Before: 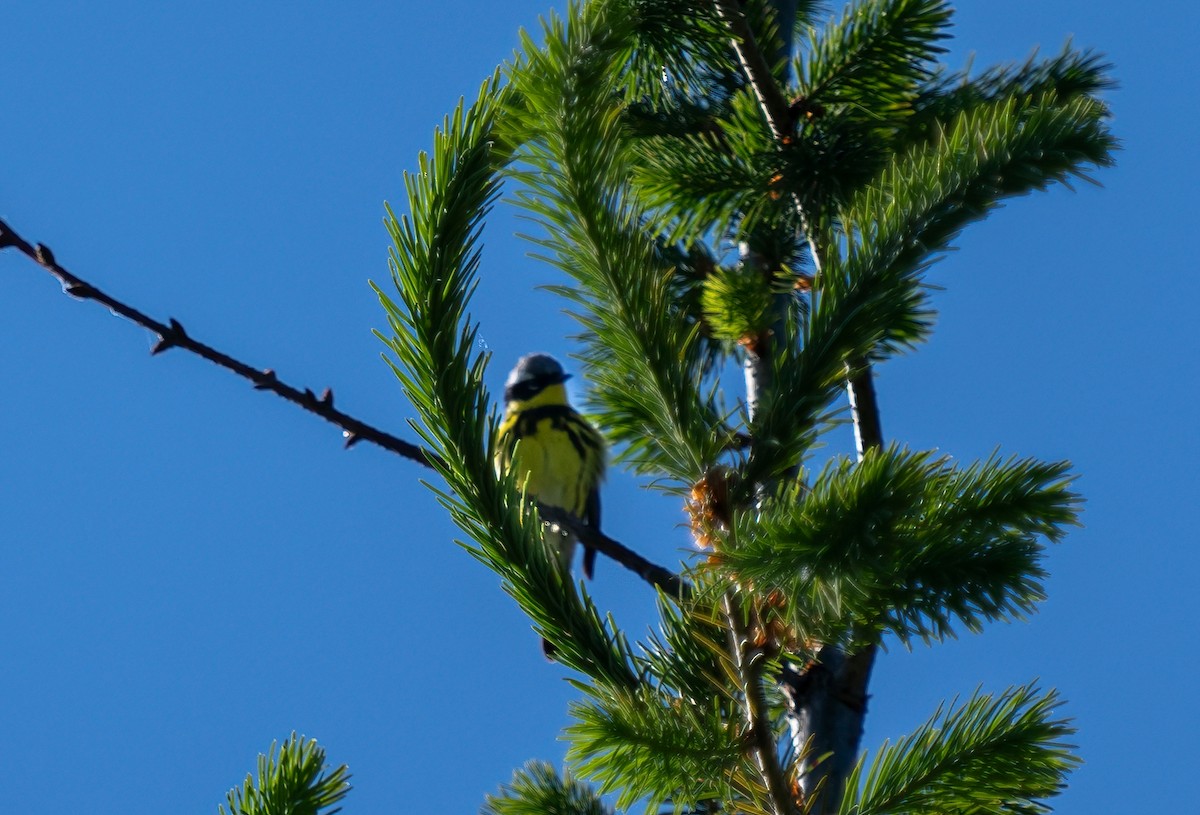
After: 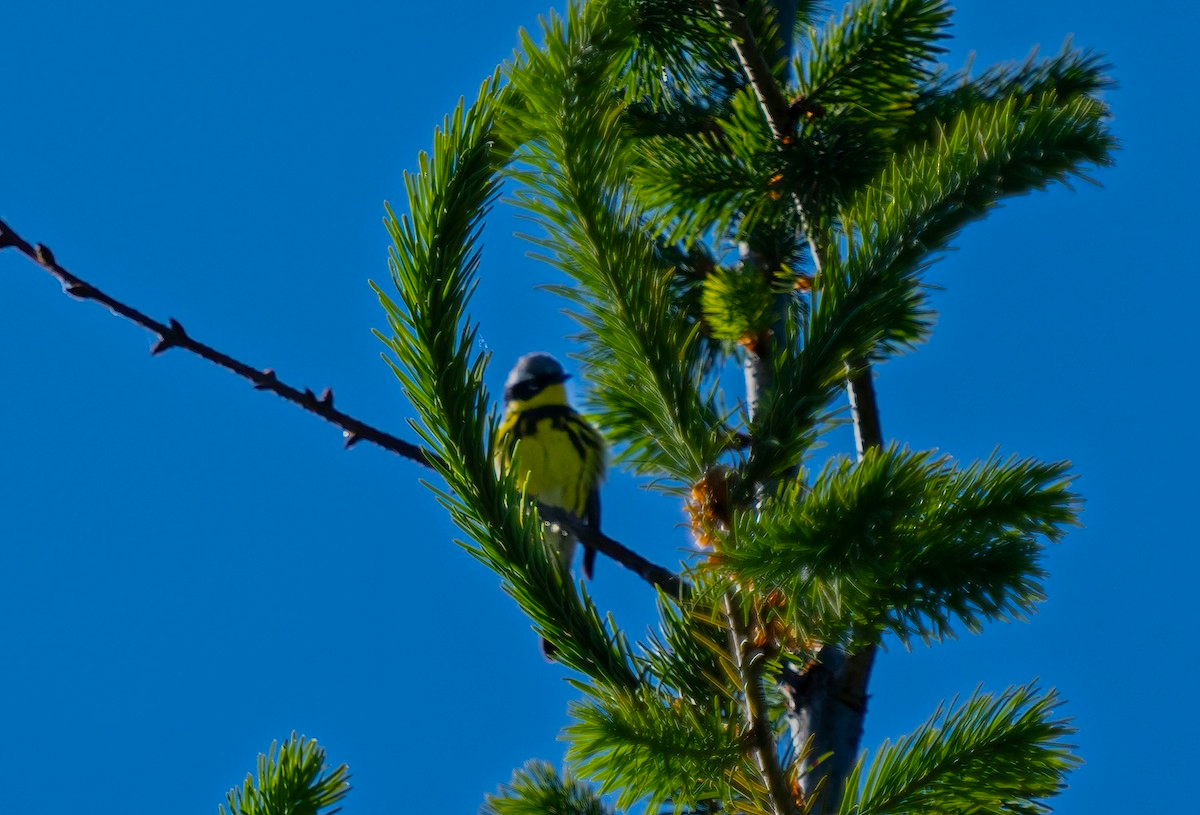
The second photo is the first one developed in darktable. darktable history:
color balance rgb: perceptual saturation grading › global saturation 20%, global vibrance 20%
tone equalizer: -8 EV -0.002 EV, -7 EV 0.005 EV, -6 EV -0.008 EV, -5 EV 0.007 EV, -4 EV -0.042 EV, -3 EV -0.233 EV, -2 EV -0.662 EV, -1 EV -0.983 EV, +0 EV -0.969 EV, smoothing diameter 2%, edges refinement/feathering 20, mask exposure compensation -1.57 EV, filter diffusion 5
